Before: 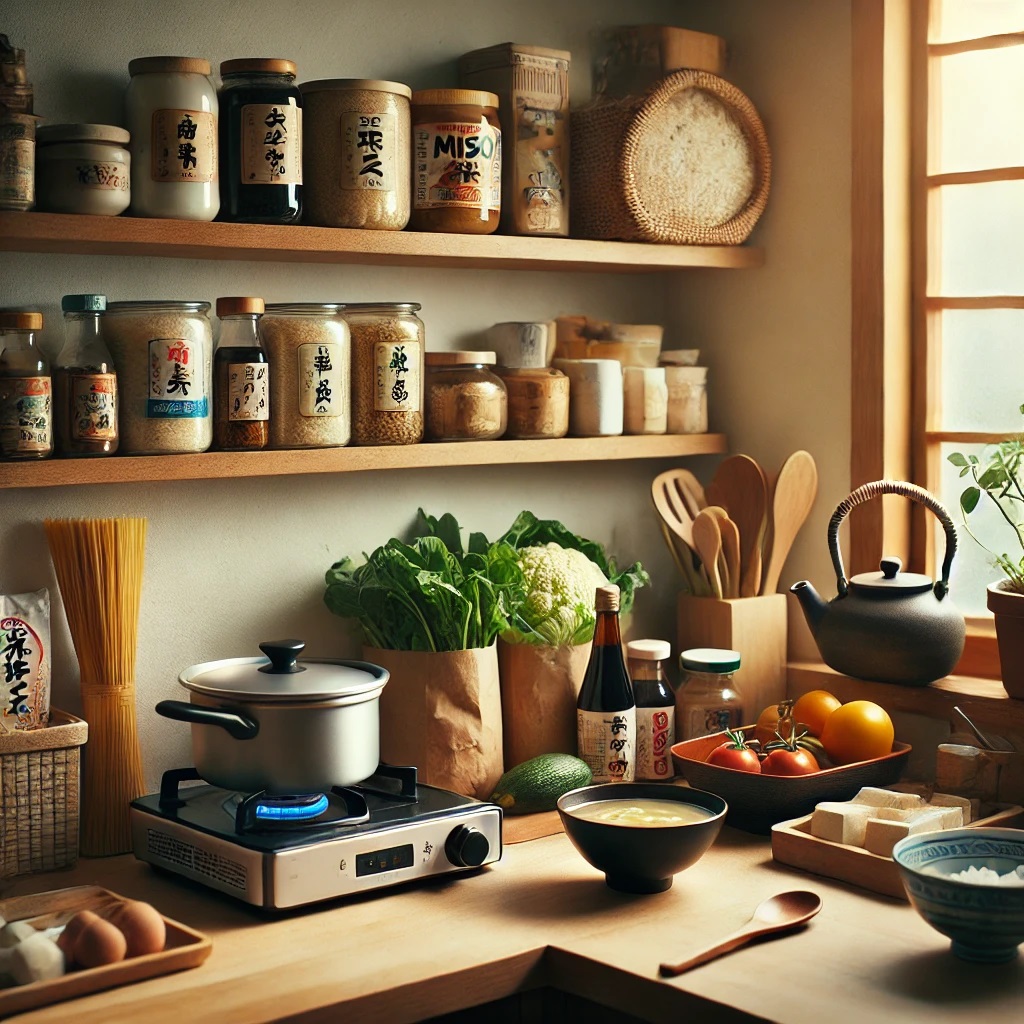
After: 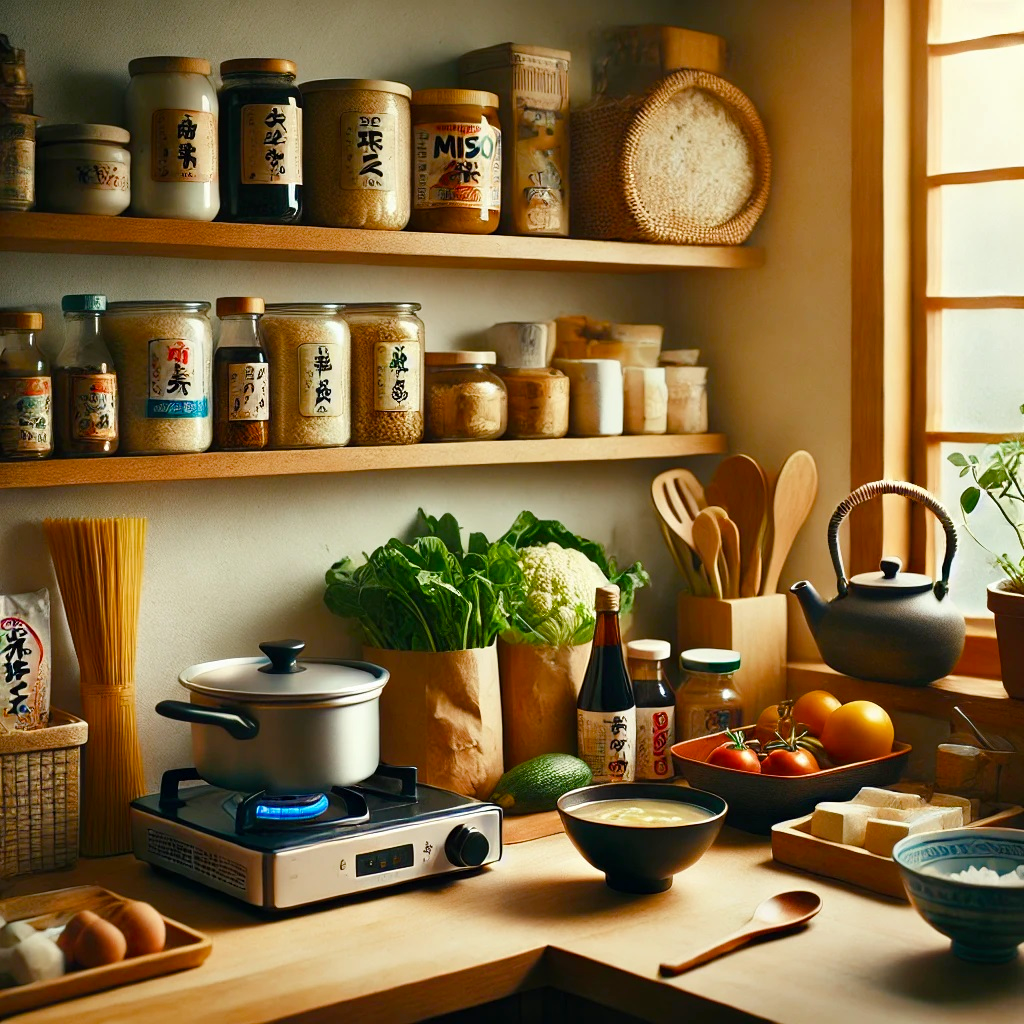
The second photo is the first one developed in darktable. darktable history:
color balance rgb: perceptual saturation grading › global saturation 20%, perceptual saturation grading › highlights -25.323%, perceptual saturation grading › shadows 49.259%, global vibrance 9.569%
